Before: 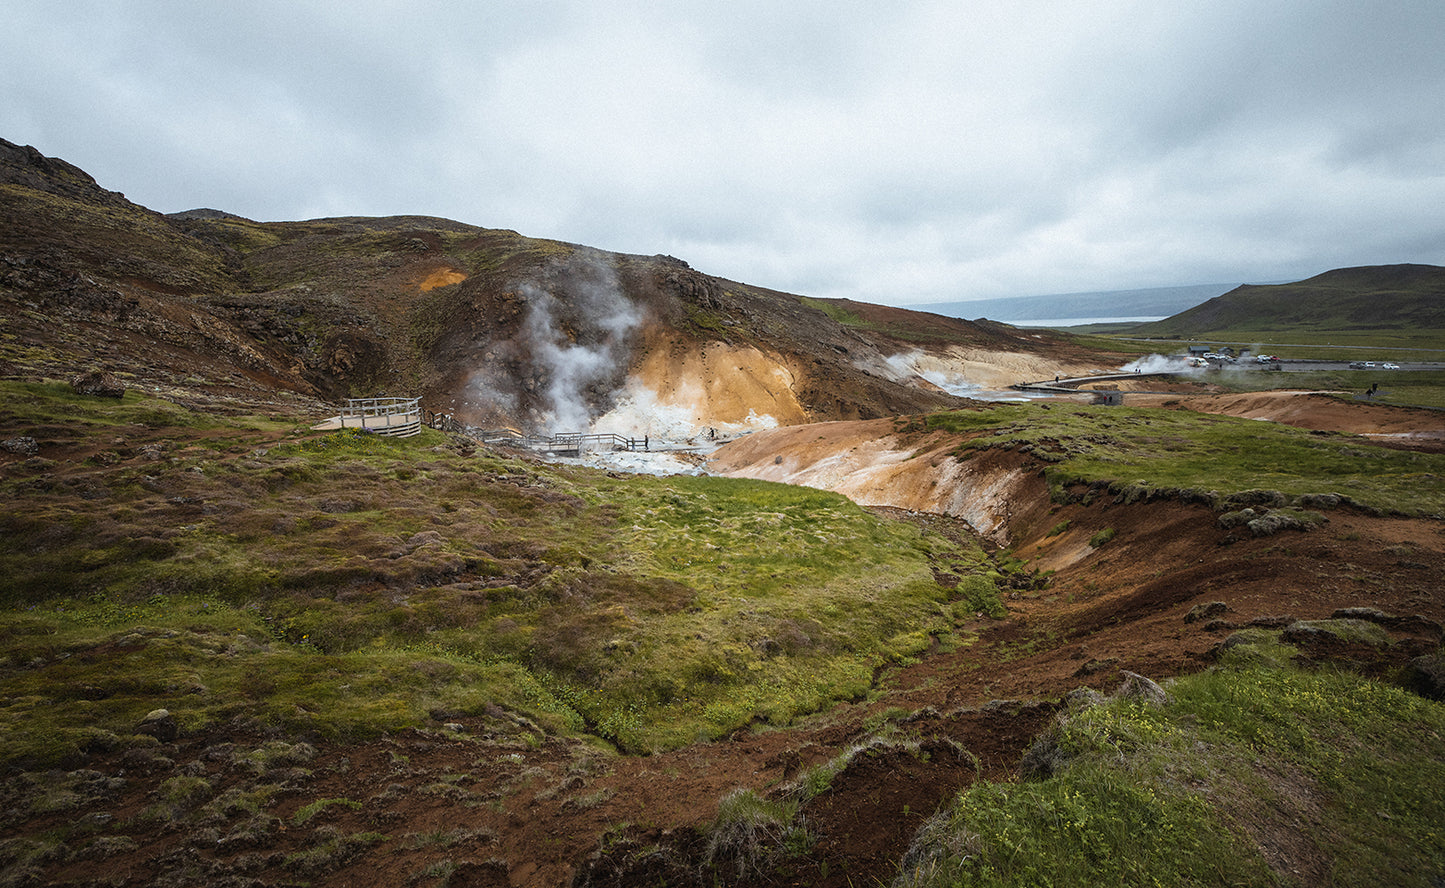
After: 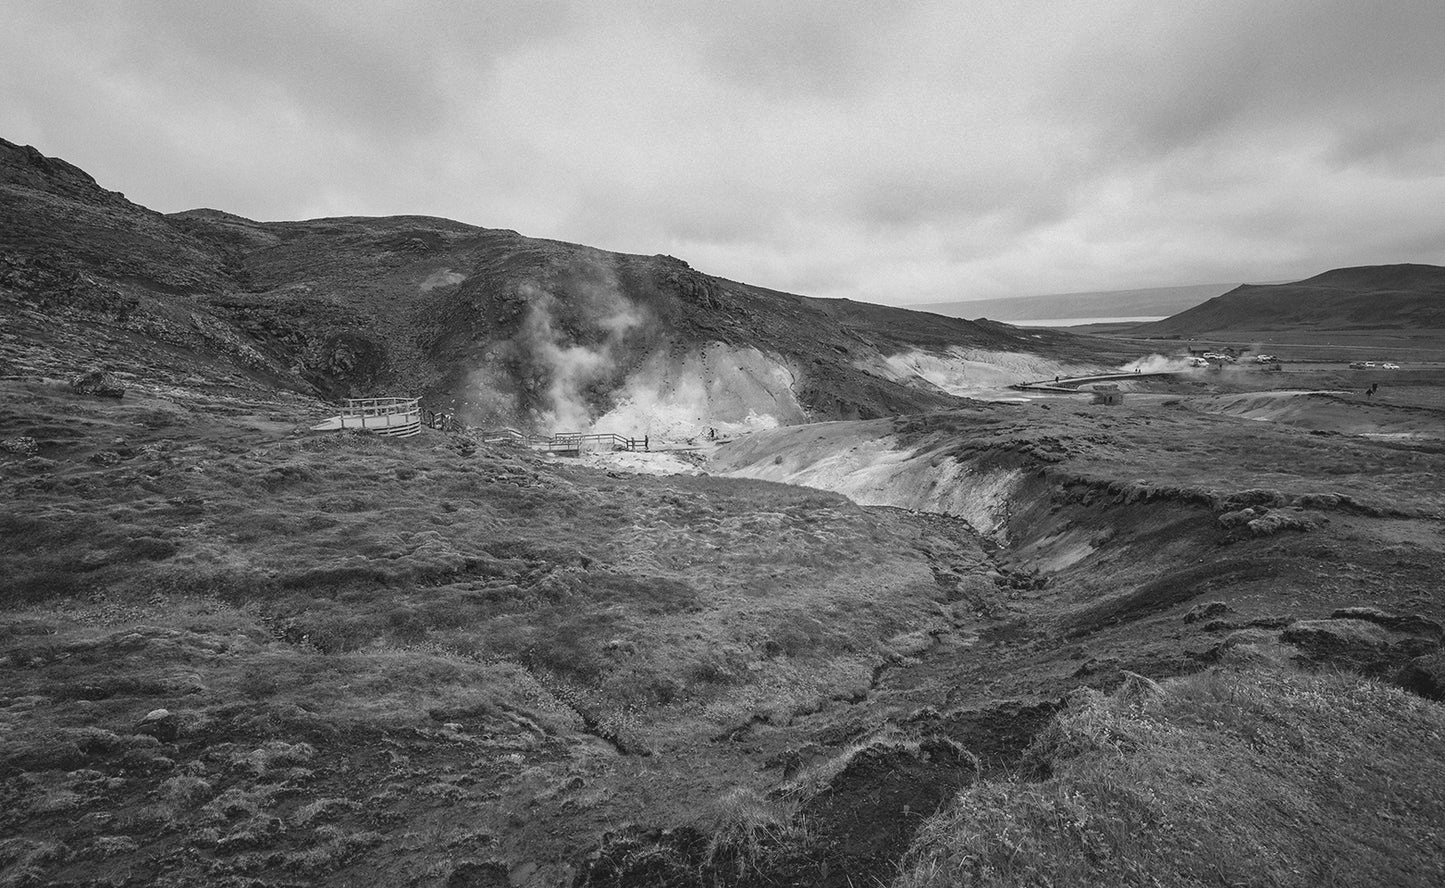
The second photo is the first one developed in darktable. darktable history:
shadows and highlights: low approximation 0.01, soften with gaussian
contrast brightness saturation: contrast -0.1, saturation -0.1
monochrome: on, module defaults
